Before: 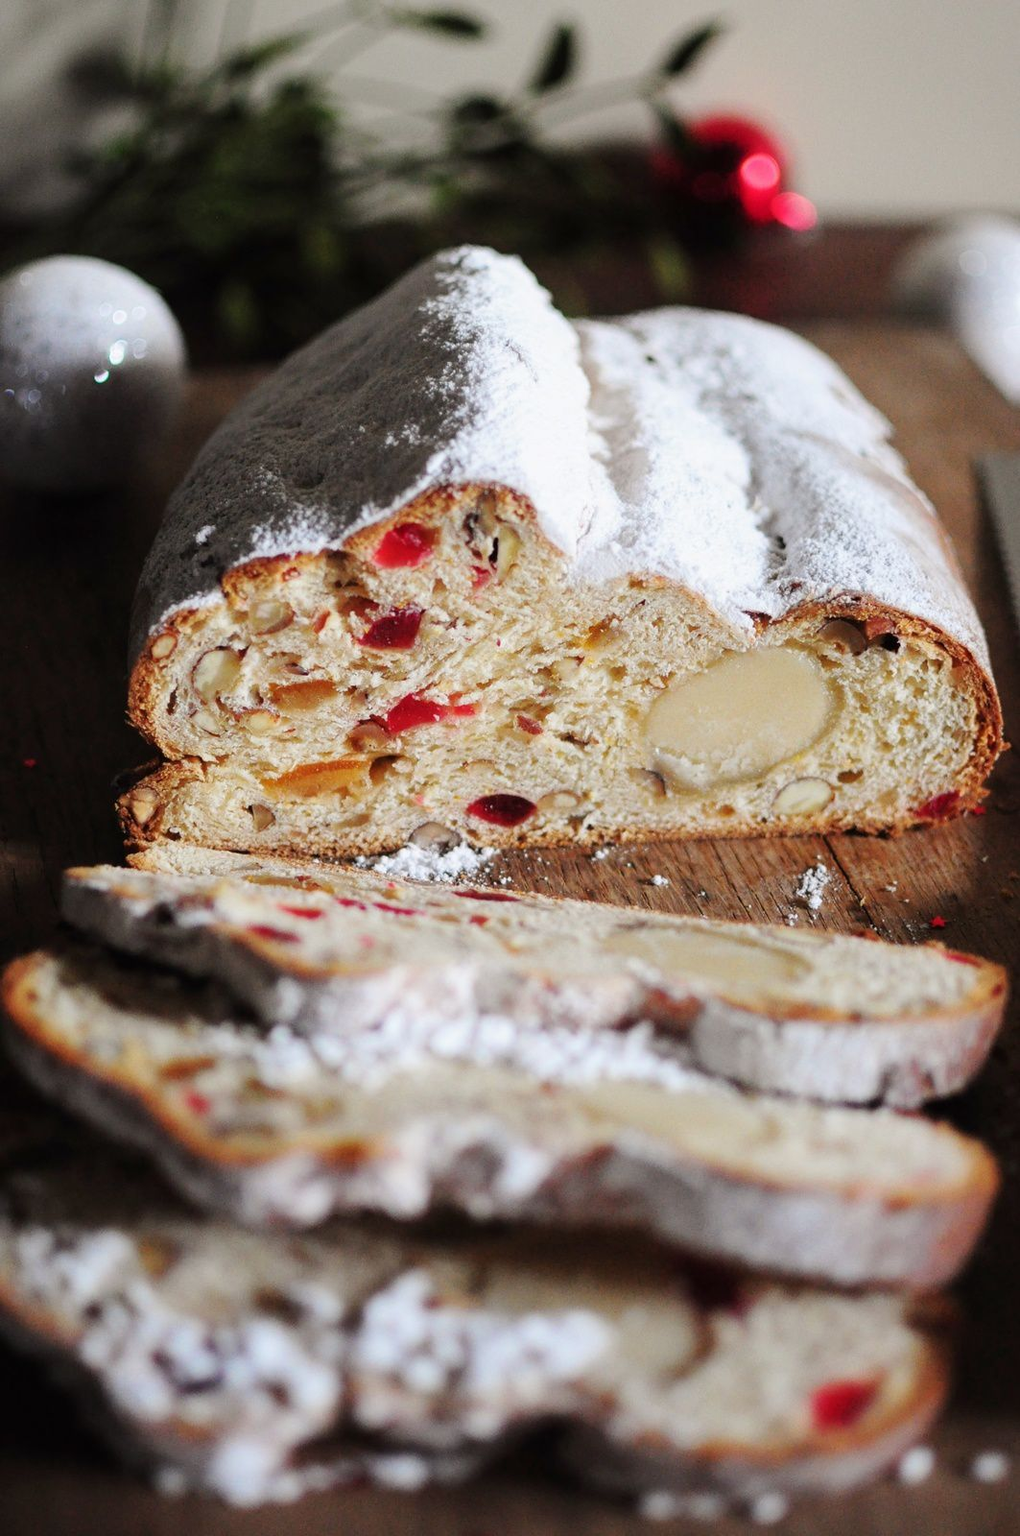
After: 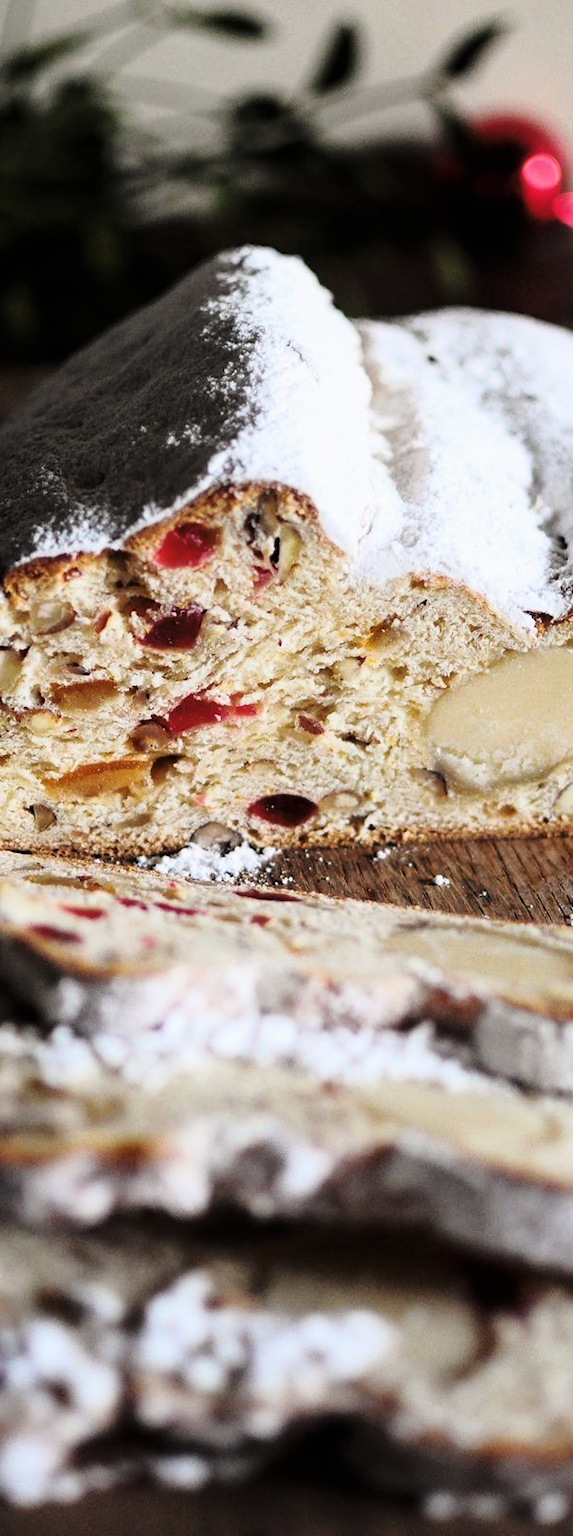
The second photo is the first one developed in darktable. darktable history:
crop: left 21.496%, right 22.254%
tone curve: curves: ch0 [(0, 0) (0.042, 0.01) (0.223, 0.123) (0.59, 0.574) (0.802, 0.868) (1, 1)], color space Lab, linked channels, preserve colors none
